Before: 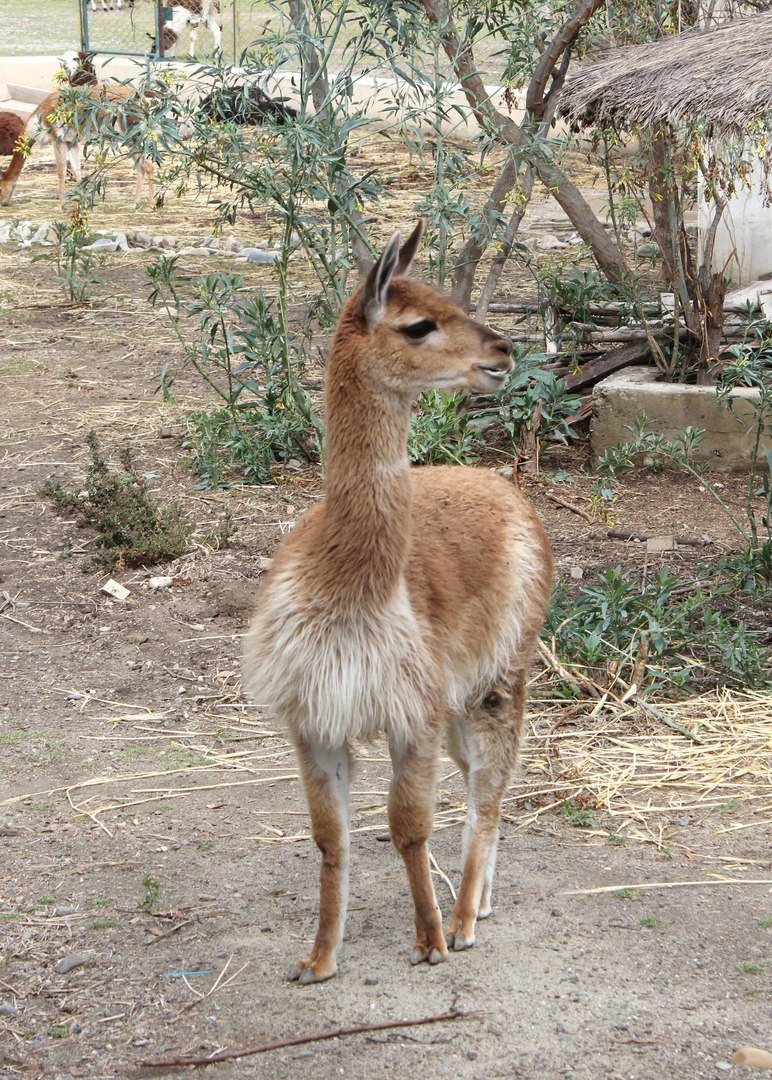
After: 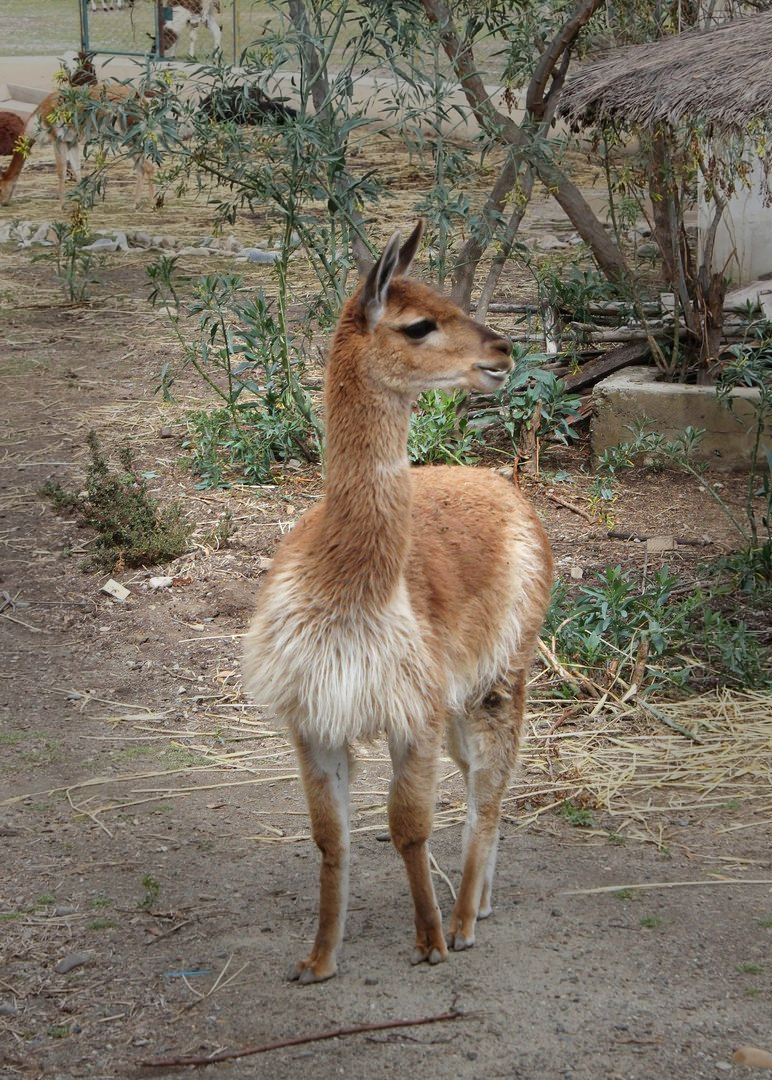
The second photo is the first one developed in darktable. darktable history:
vignetting: fall-off start 31.96%, fall-off radius 35.11%, brightness -0.56, saturation 0.003
color correction: highlights b* -0.036, saturation 1.12
